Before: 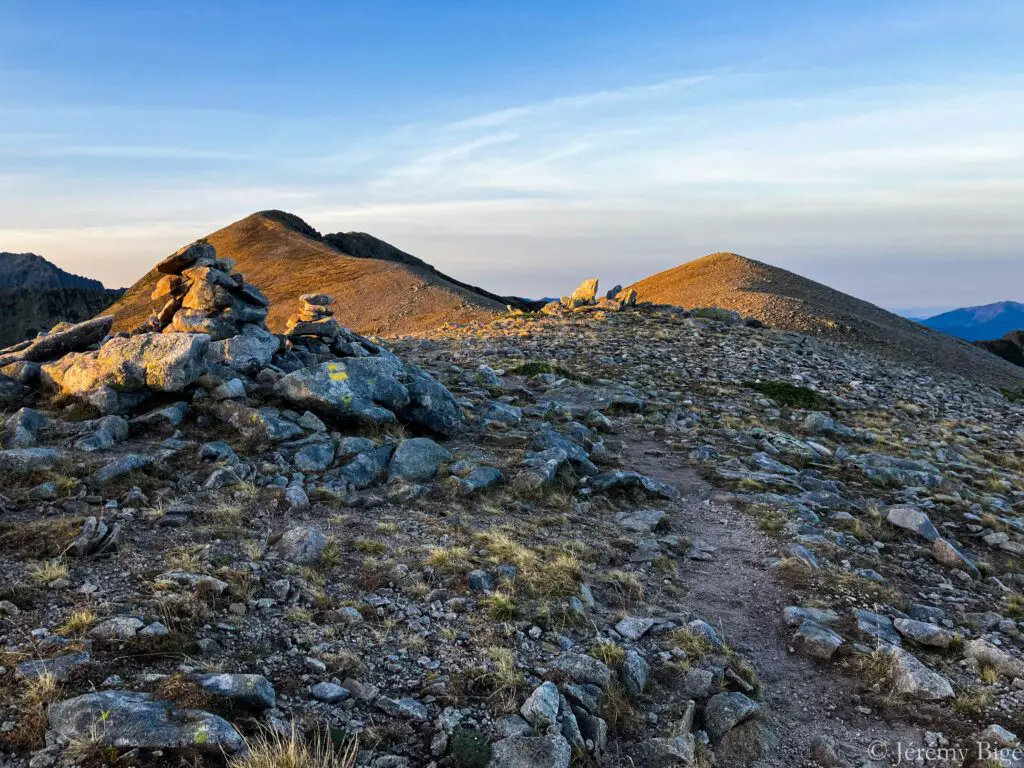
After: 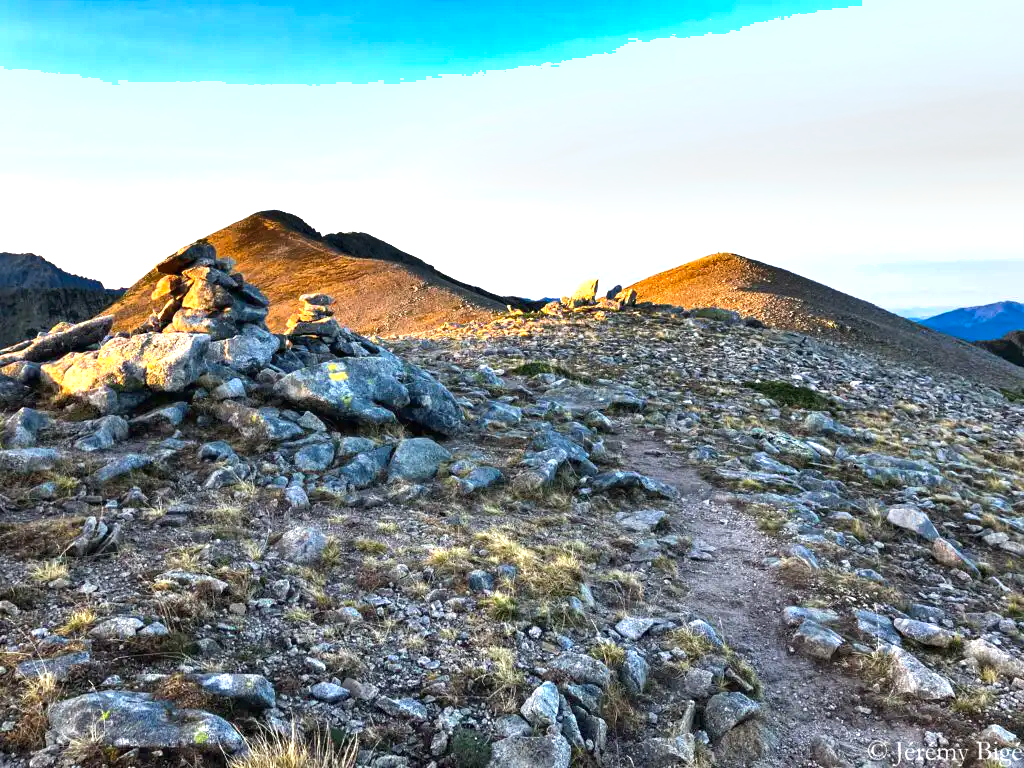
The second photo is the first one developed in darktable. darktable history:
exposure: black level correction 0, exposure 1.2 EV, compensate highlight preservation false
shadows and highlights: shadows 11.54, white point adjustment 1.14, soften with gaussian
